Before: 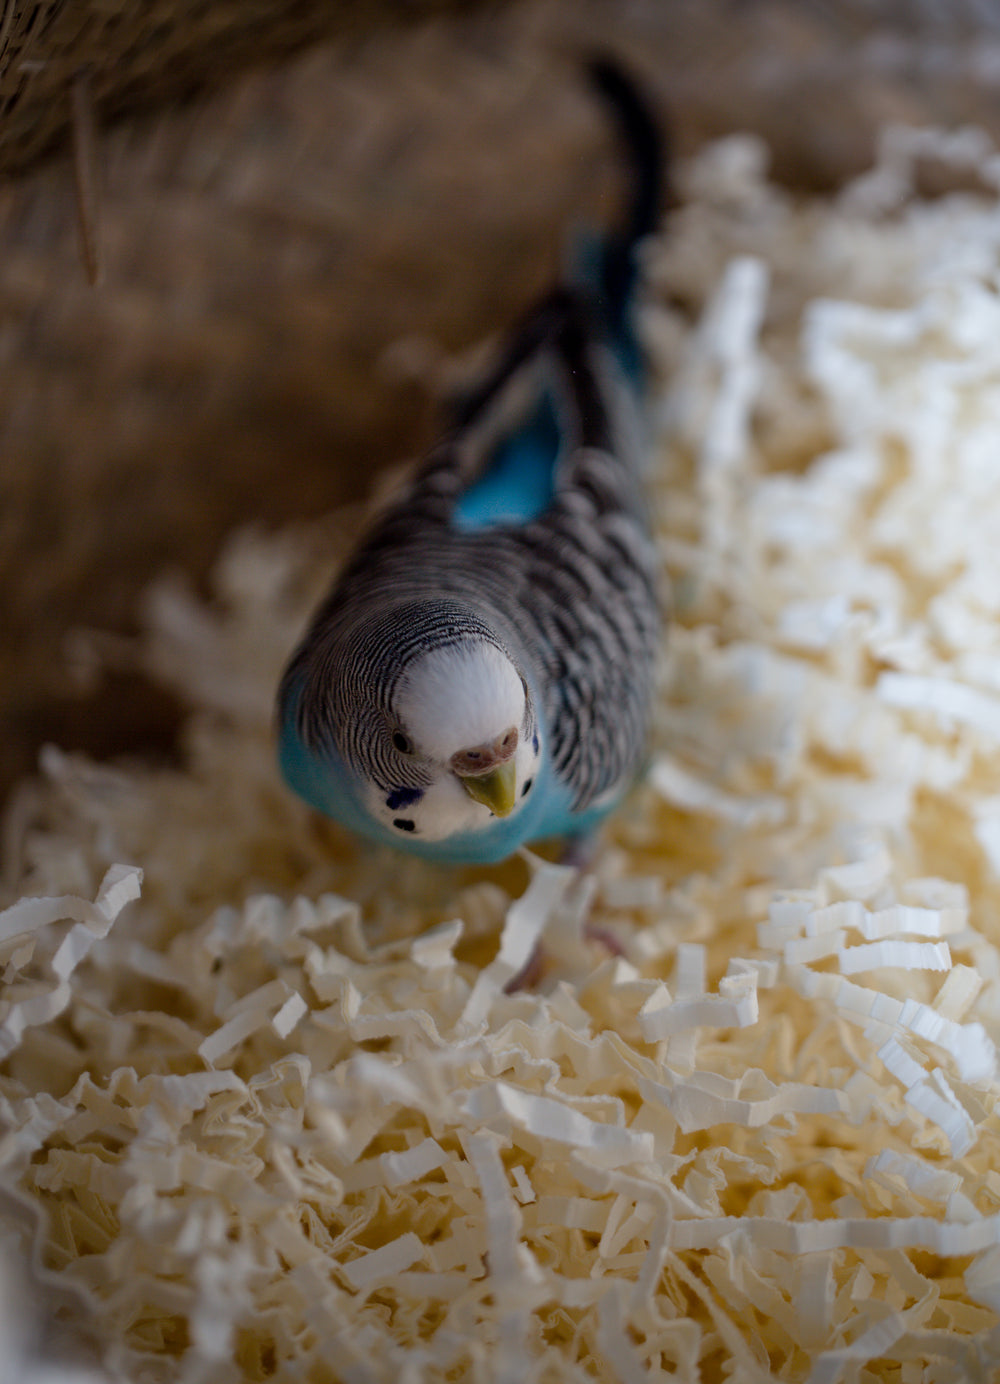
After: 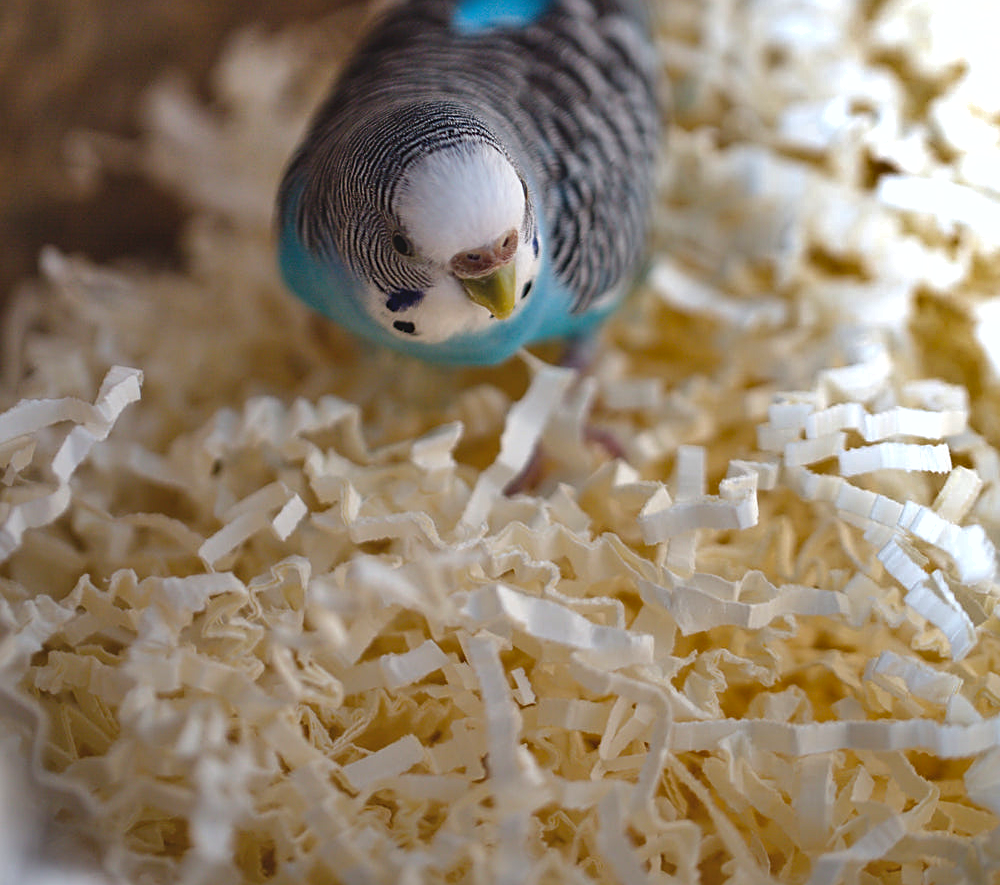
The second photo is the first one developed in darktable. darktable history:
exposure: black level correction -0.005, exposure 0.616 EV, compensate highlight preservation false
crop and rotate: top 35.991%
sharpen: on, module defaults
shadows and highlights: radius 100.69, shadows 50.53, highlights -65.74, soften with gaussian
color correction: highlights b* -0.057, saturation 1.09
